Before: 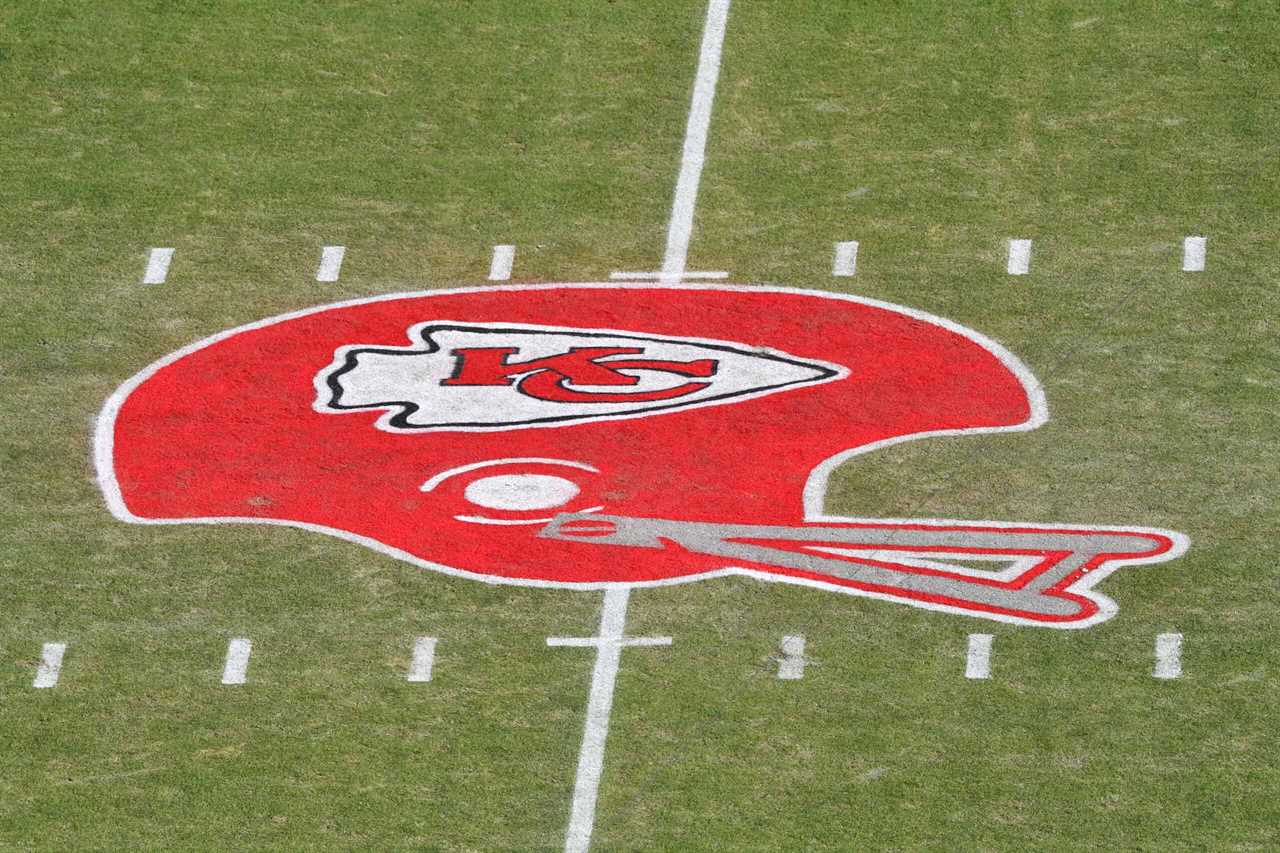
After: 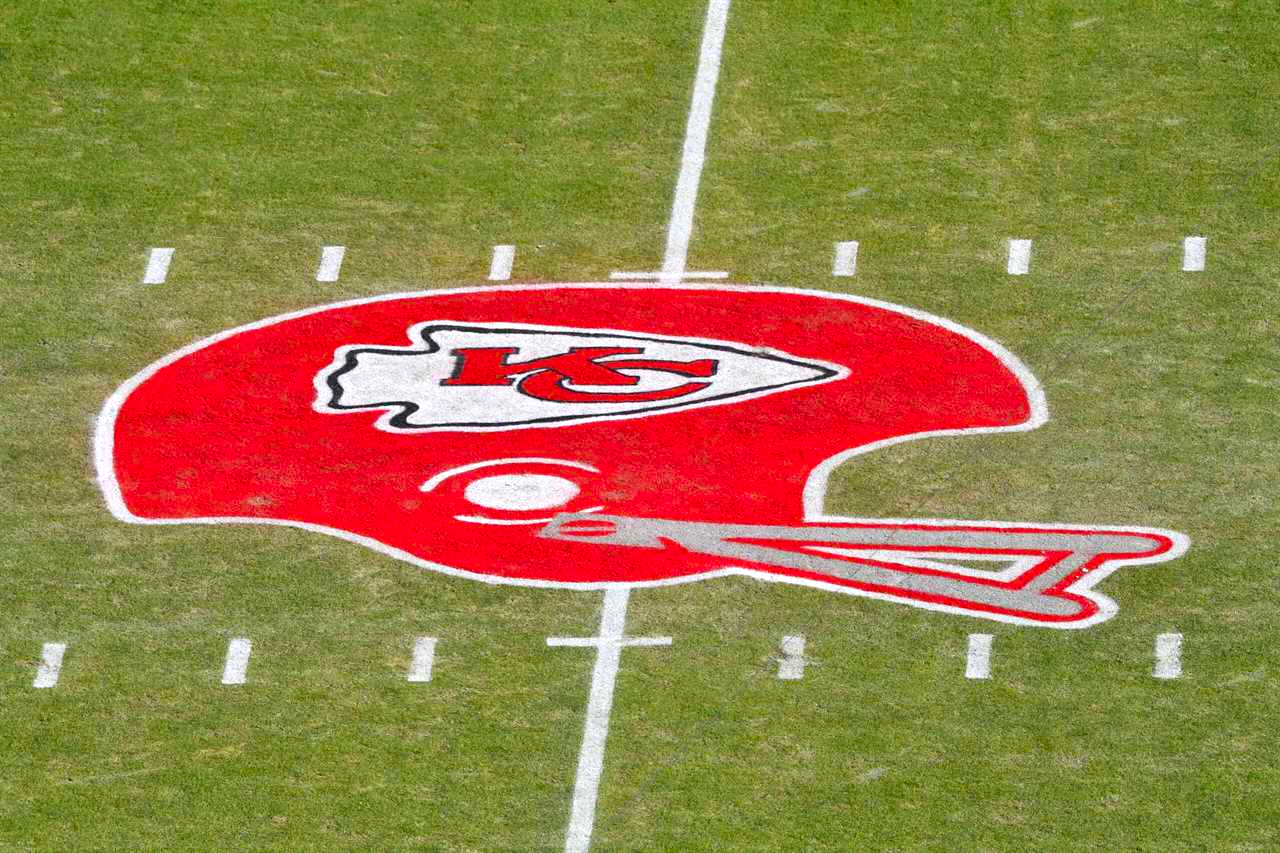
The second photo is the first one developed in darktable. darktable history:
exposure: black level correction 0.001, exposure 0.191 EV, compensate highlight preservation false
color balance rgb: perceptual saturation grading › global saturation 20%, global vibrance 20%
vignetting: fall-off start 116.67%, fall-off radius 59.26%, brightness -0.31, saturation -0.056
tone equalizer: -7 EV 0.13 EV, smoothing diameter 25%, edges refinement/feathering 10, preserve details guided filter
